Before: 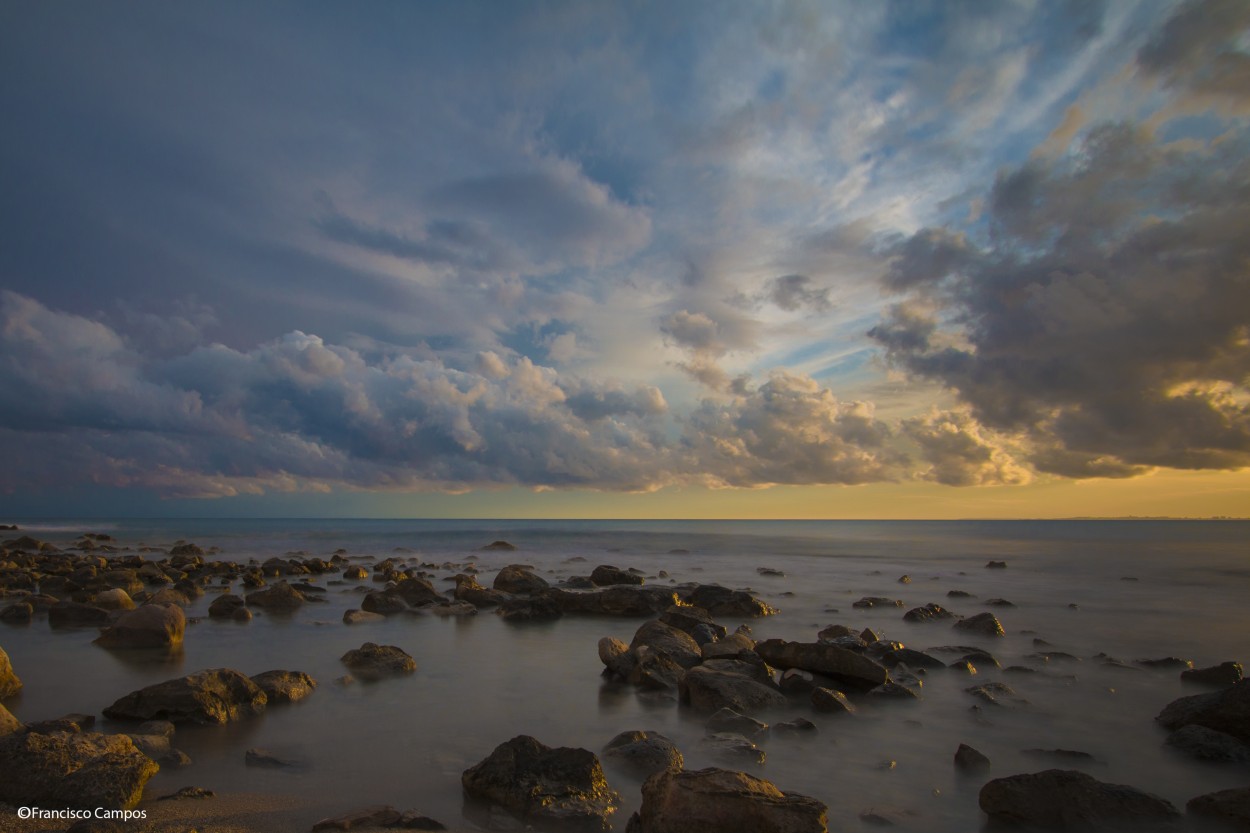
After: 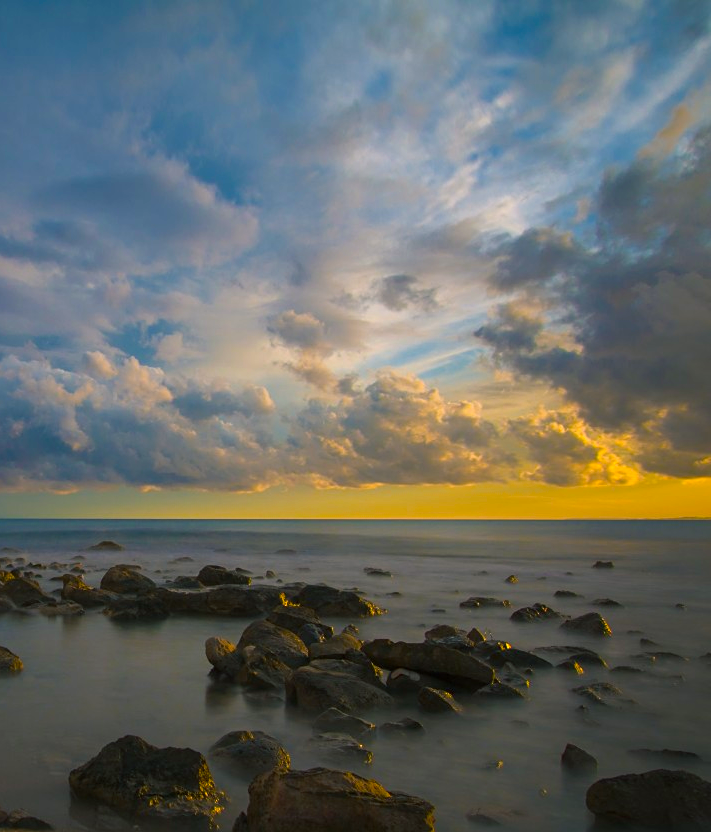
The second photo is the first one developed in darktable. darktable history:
sharpen: amount 0.209
crop: left 31.453%, top 0.011%, right 11.64%
color balance rgb: shadows lift › chroma 2.607%, shadows lift › hue 190.32°, highlights gain › chroma 0.912%, highlights gain › hue 29.48°, linear chroma grading › global chroma 14.825%, perceptual saturation grading › global saturation 30.047%, perceptual brilliance grading › highlights 11.45%
